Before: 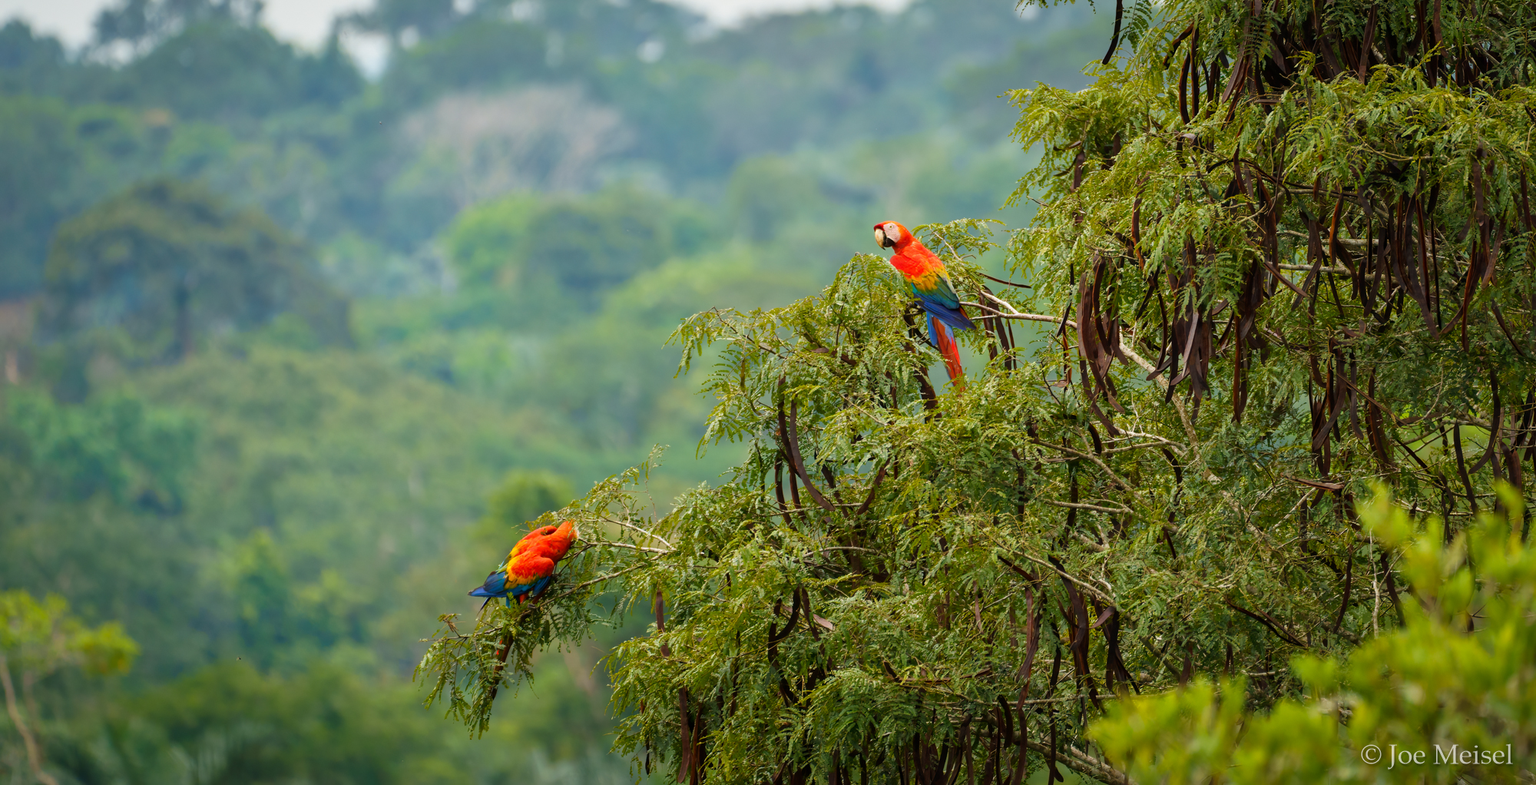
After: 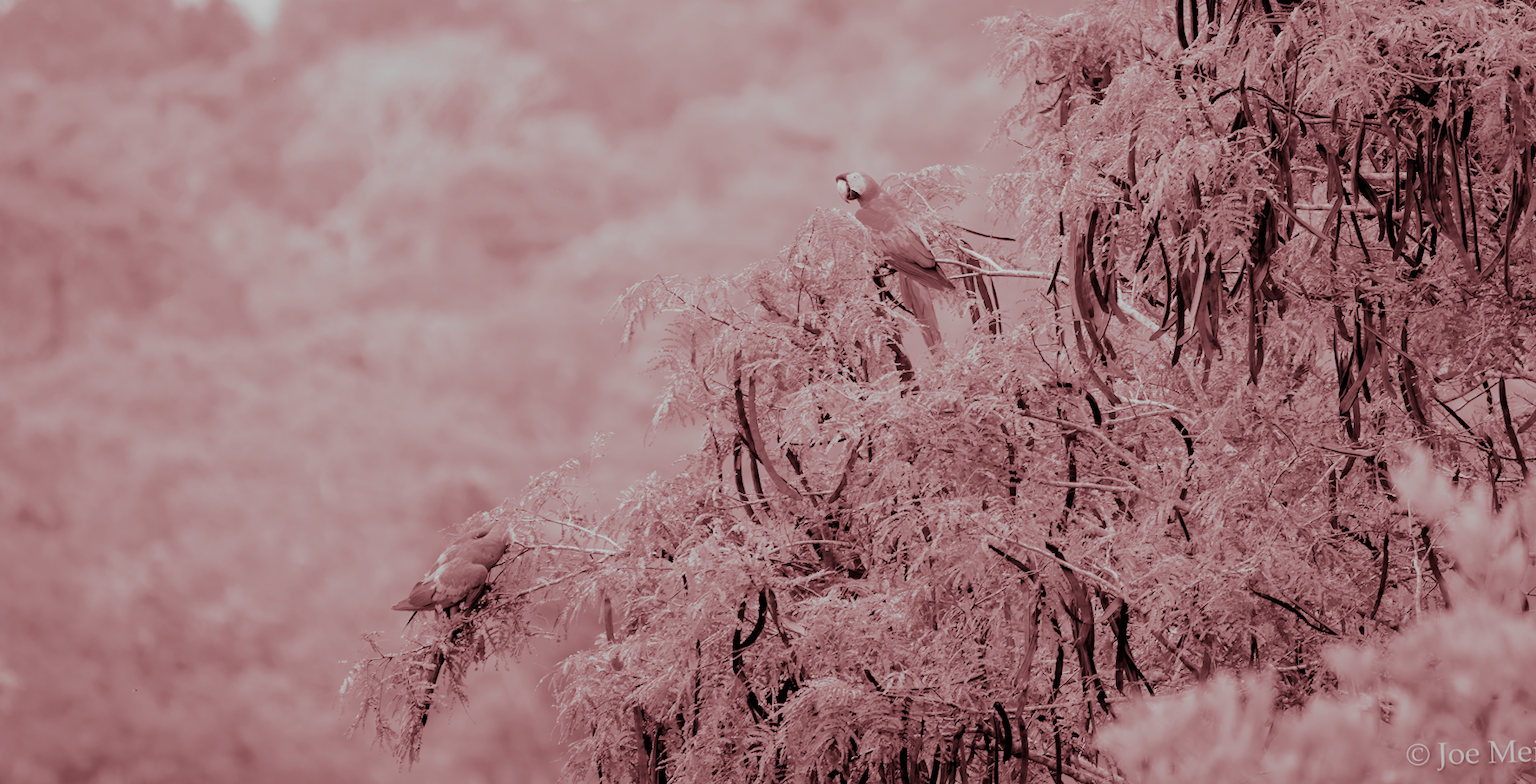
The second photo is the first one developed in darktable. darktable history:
crop and rotate: angle 1.96°, left 5.673%, top 5.673%
filmic rgb: black relative exposure -4.42 EV, white relative exposure 6.58 EV, hardness 1.85, contrast 0.5
rgb levels: preserve colors max RGB
color balance rgb: perceptual saturation grading › global saturation 25%, perceptual brilliance grading › mid-tones 10%, perceptual brilliance grading › shadows 15%, global vibrance 20%
split-toning: highlights › saturation 0, balance -61.83
exposure: black level correction 0, exposure 1.173 EV, compensate exposure bias true, compensate highlight preservation false
monochrome: on, module defaults
